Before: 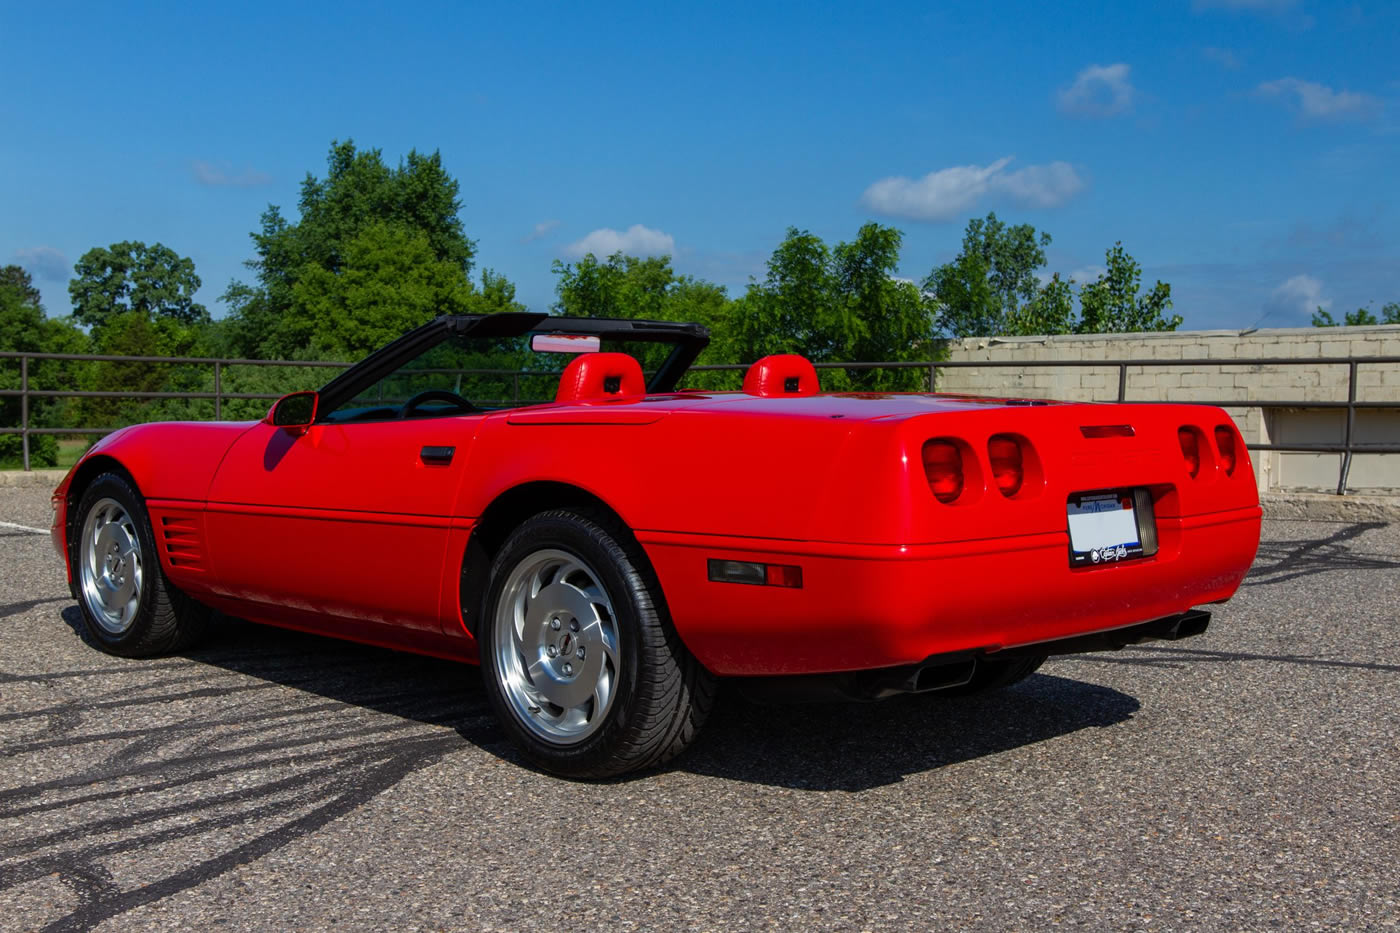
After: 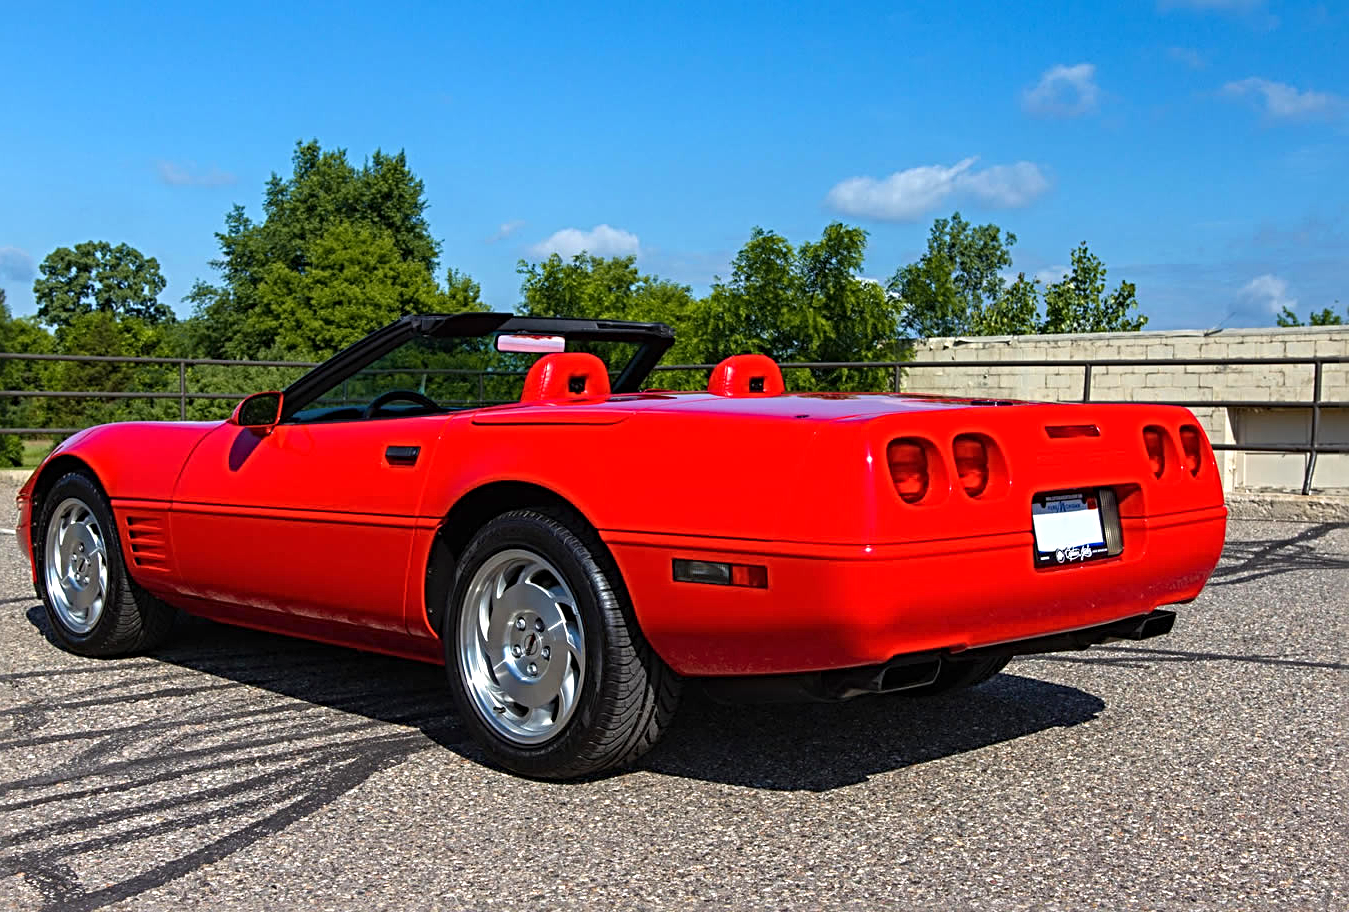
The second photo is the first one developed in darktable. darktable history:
crop and rotate: left 2.536%, right 1.107%, bottom 2.246%
exposure: black level correction 0, exposure 0.7 EV, compensate exposure bias true, compensate highlight preservation false
sharpen: radius 4
color zones: curves: ch2 [(0, 0.5) (0.143, 0.5) (0.286, 0.489) (0.415, 0.421) (0.571, 0.5) (0.714, 0.5) (0.857, 0.5) (1, 0.5)]
